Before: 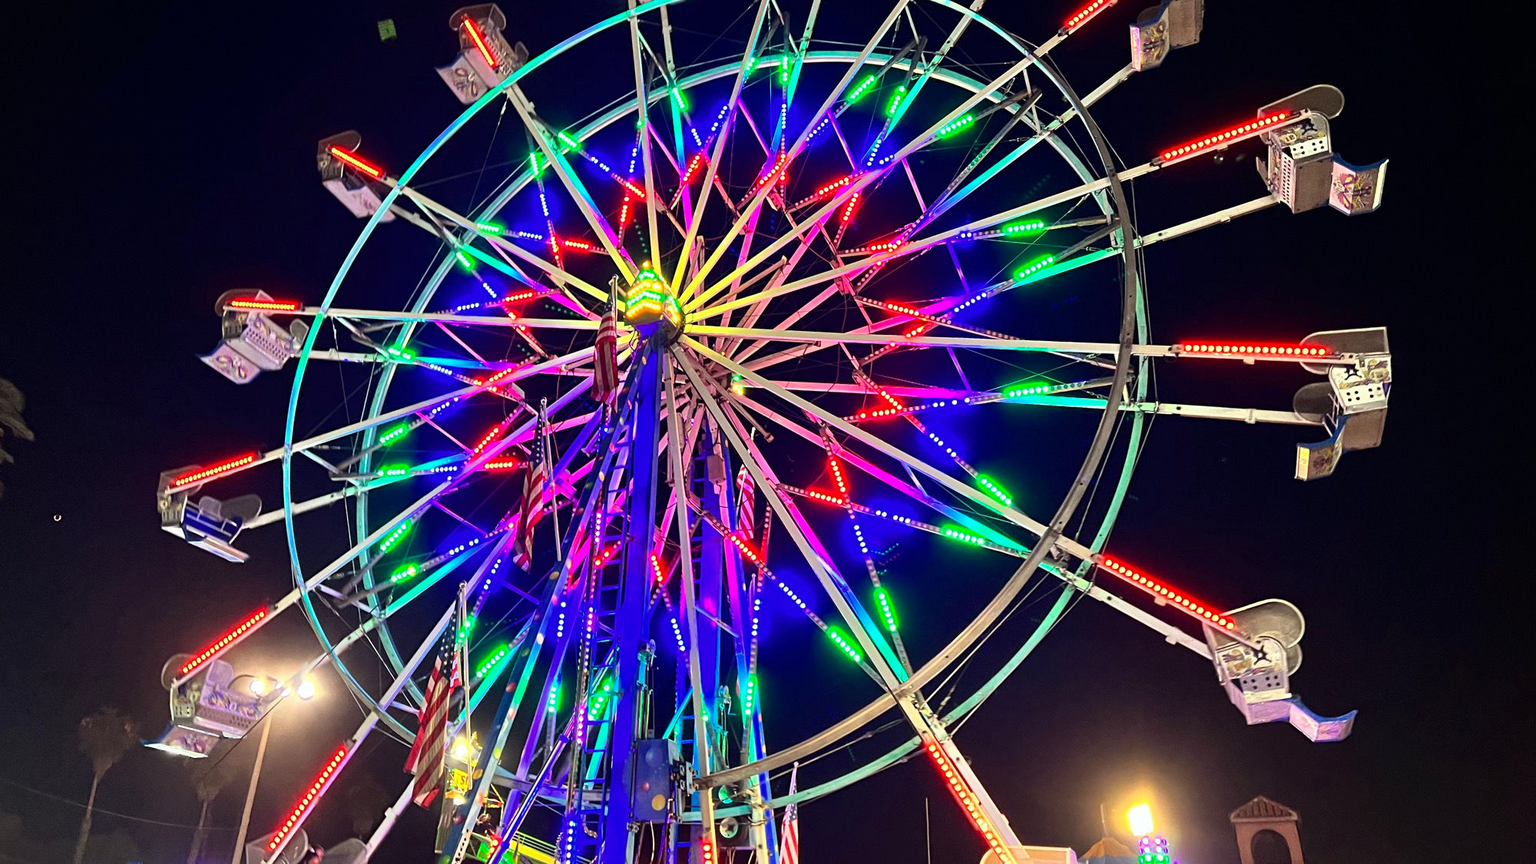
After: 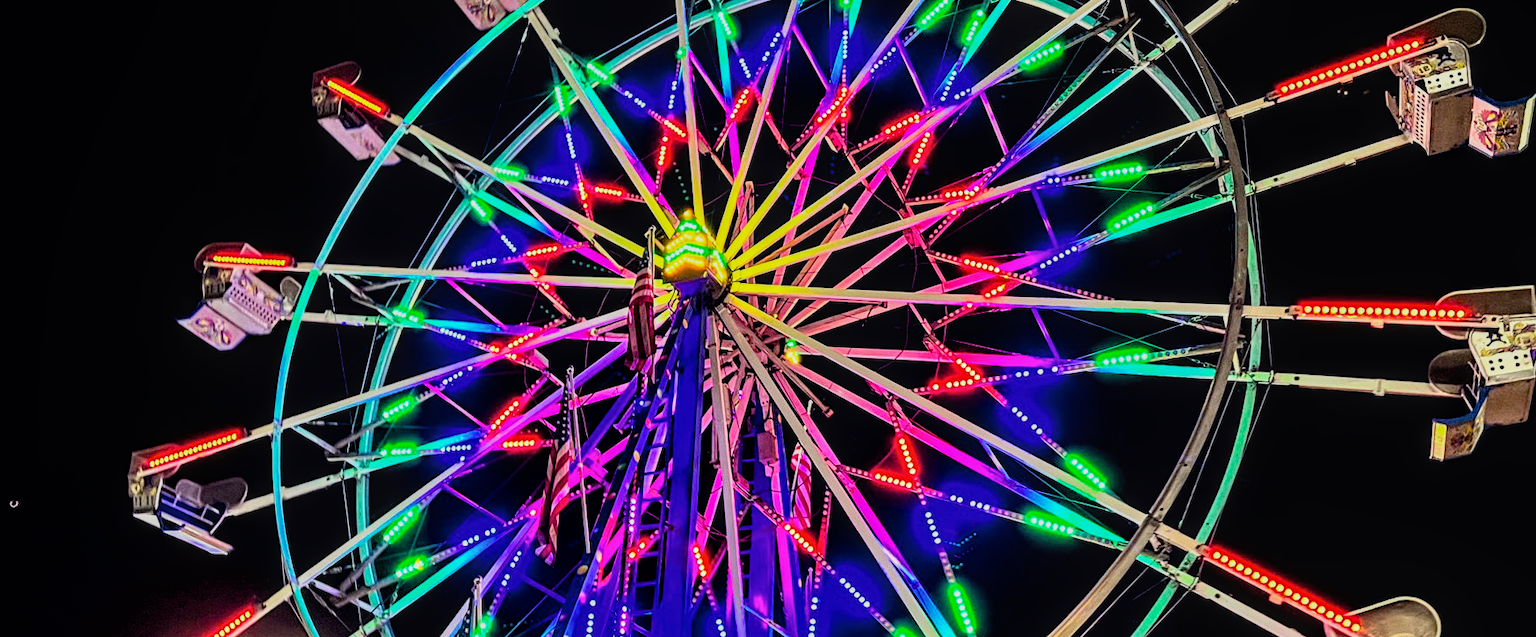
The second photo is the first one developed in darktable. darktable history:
crop: left 2.969%, top 8.997%, right 9.631%, bottom 26.461%
color balance rgb: perceptual saturation grading › global saturation 30.951%
local contrast: on, module defaults
exposure: black level correction 0.013, compensate highlight preservation false
filmic rgb: black relative exposure -16 EV, white relative exposure 5.32 EV, threshold 2.98 EV, hardness 5.94, contrast 1.259, color science v6 (2022), enable highlight reconstruction true
